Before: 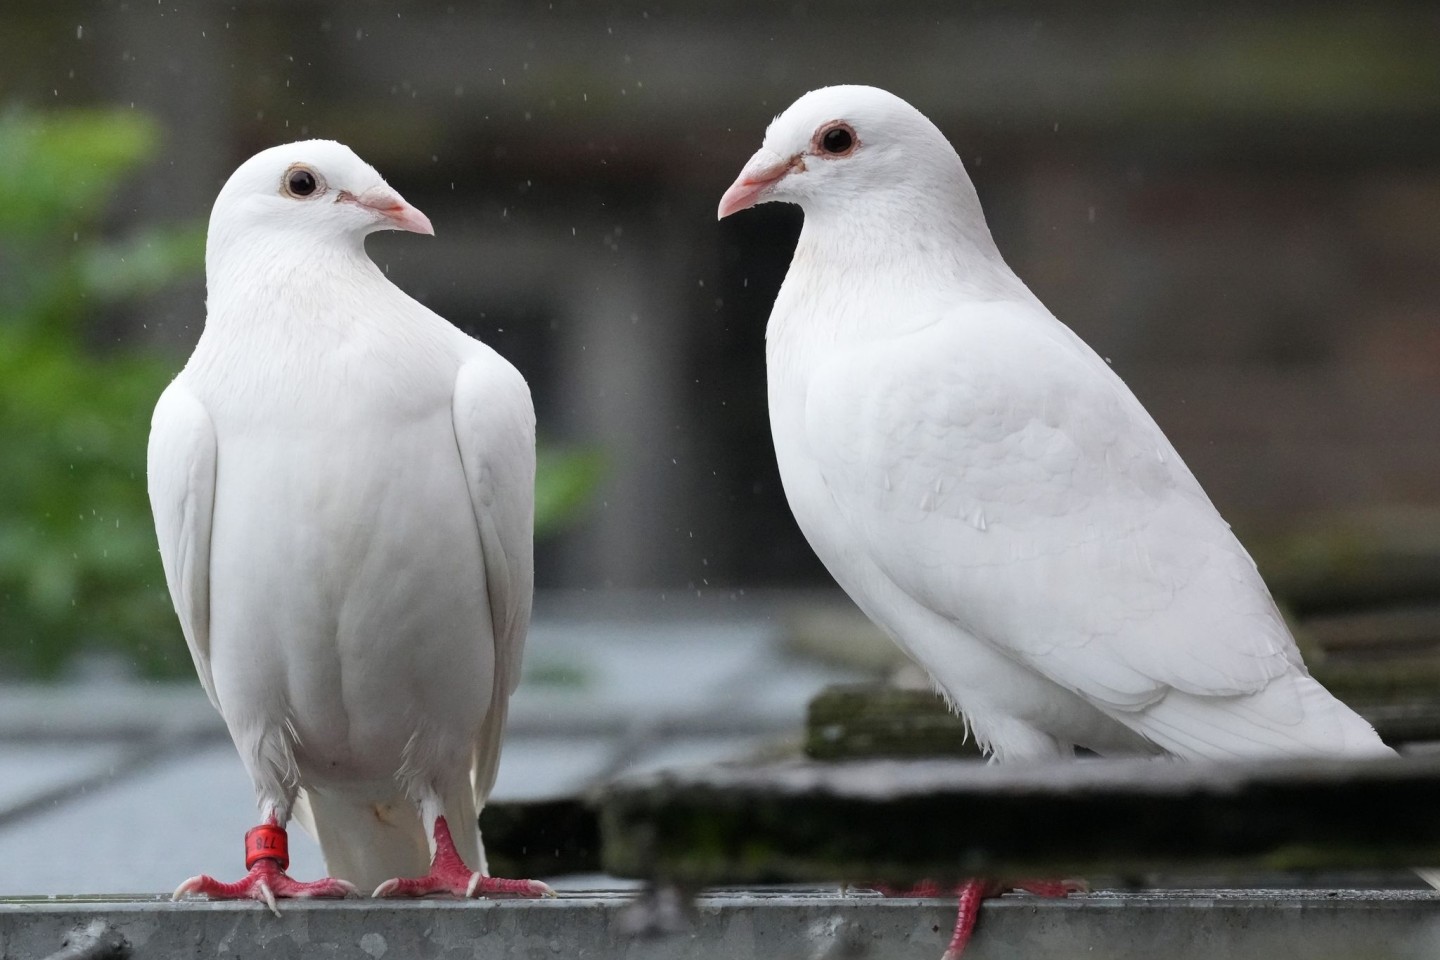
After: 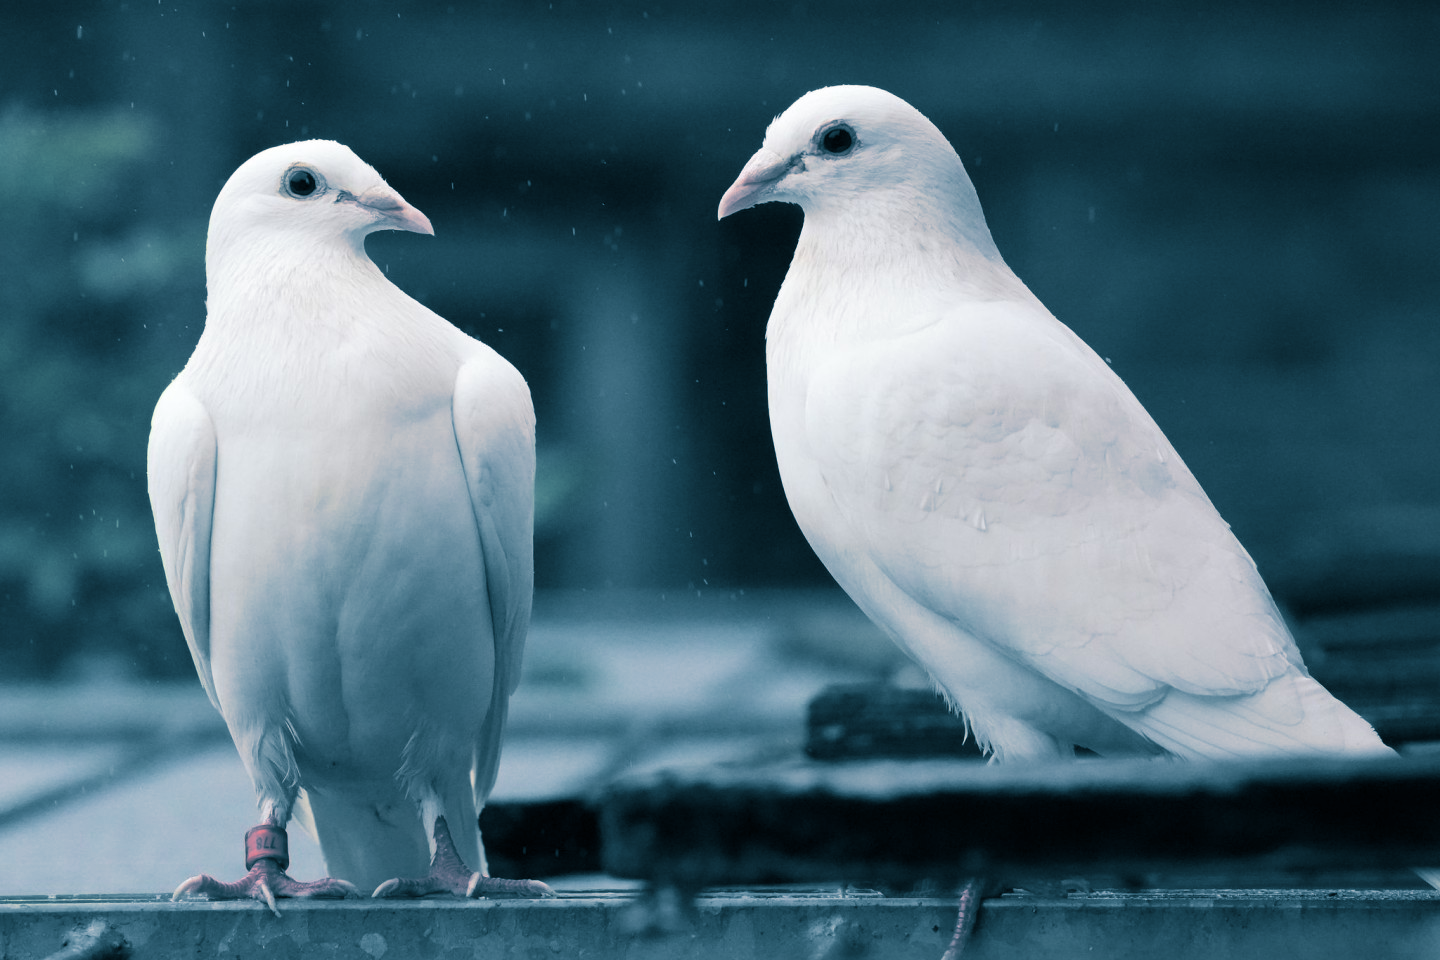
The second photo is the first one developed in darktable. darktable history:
split-toning: shadows › hue 212.4°, balance -70
tone equalizer: on, module defaults
